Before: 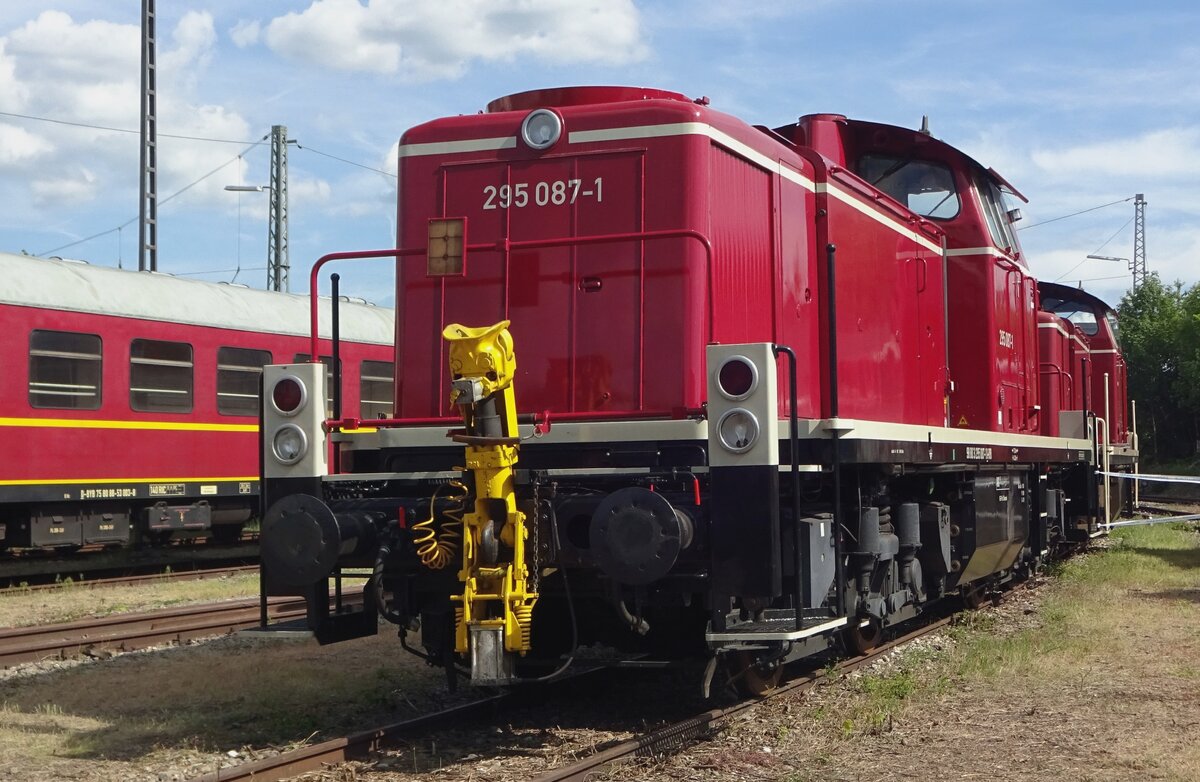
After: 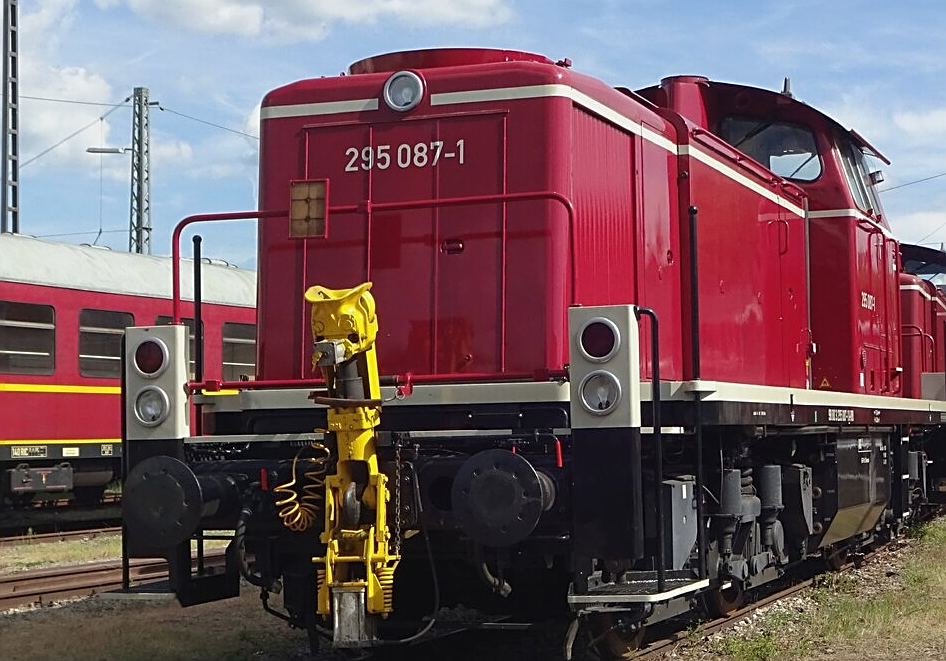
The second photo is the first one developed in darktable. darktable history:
sharpen: on, module defaults
crop: left 11.514%, top 4.93%, right 9.586%, bottom 10.489%
